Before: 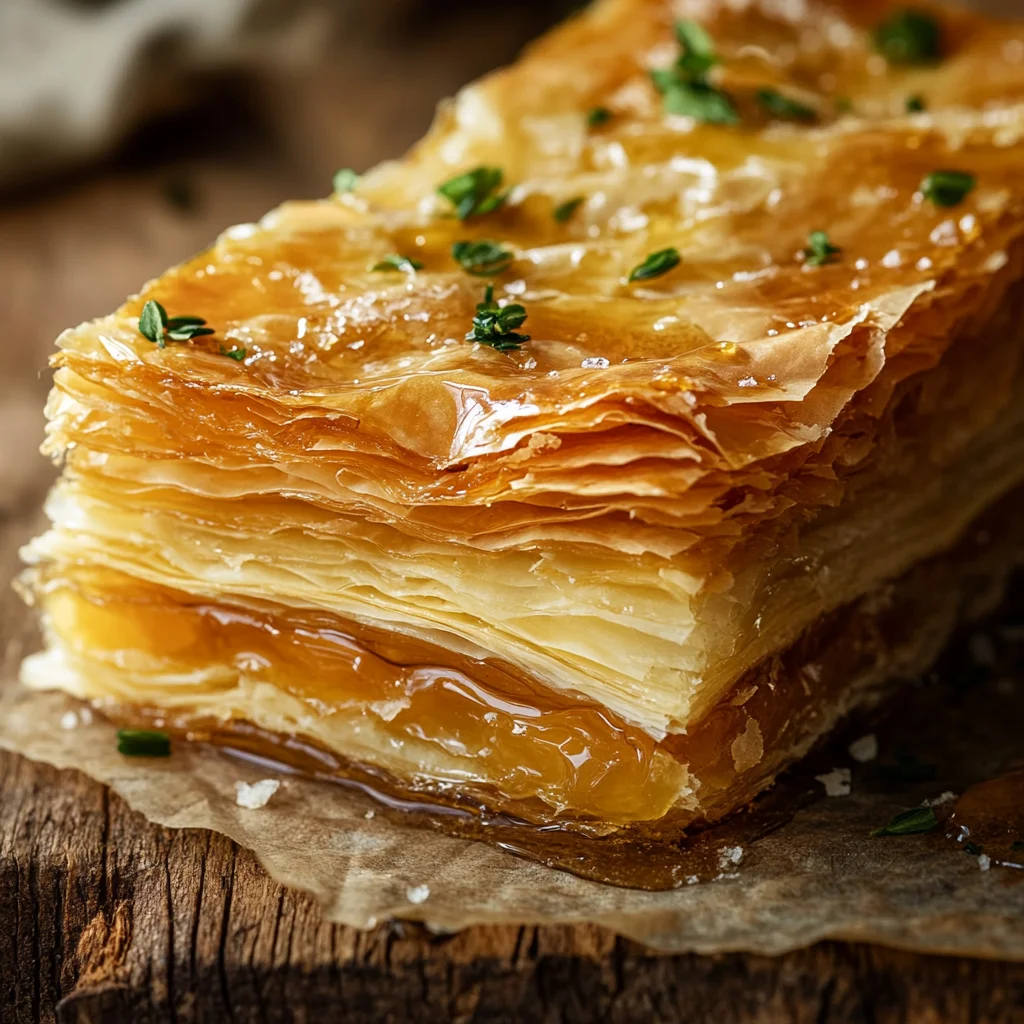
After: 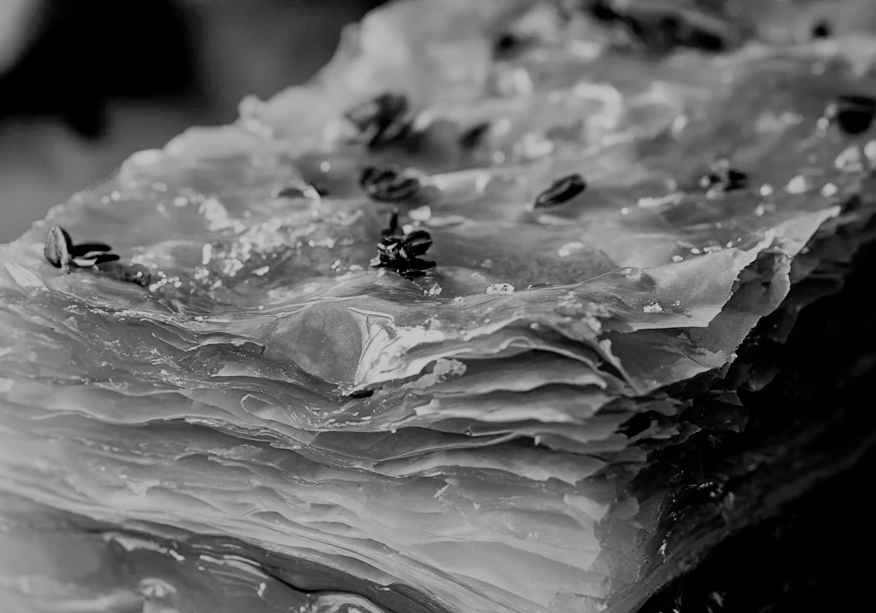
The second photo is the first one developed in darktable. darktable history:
color calibration: output gray [0.22, 0.42, 0.37, 0], illuminant as shot in camera, x 0.358, y 0.373, temperature 4628.91 K
exposure: black level correction 0.017, exposure -0.006 EV, compensate exposure bias true, compensate highlight preservation false
color balance rgb: linear chroma grading › global chroma 24.563%, perceptual saturation grading › global saturation 1.105%, perceptual saturation grading › highlights -3.084%, perceptual saturation grading › mid-tones 3.54%, perceptual saturation grading › shadows 8.34%, global vibrance 20%
filmic rgb: black relative exposure -6.87 EV, white relative exposure 5.85 EV, hardness 2.69, color science v4 (2020)
shadows and highlights: on, module defaults
crop and rotate: left 9.346%, top 7.297%, right 5.036%, bottom 32.771%
